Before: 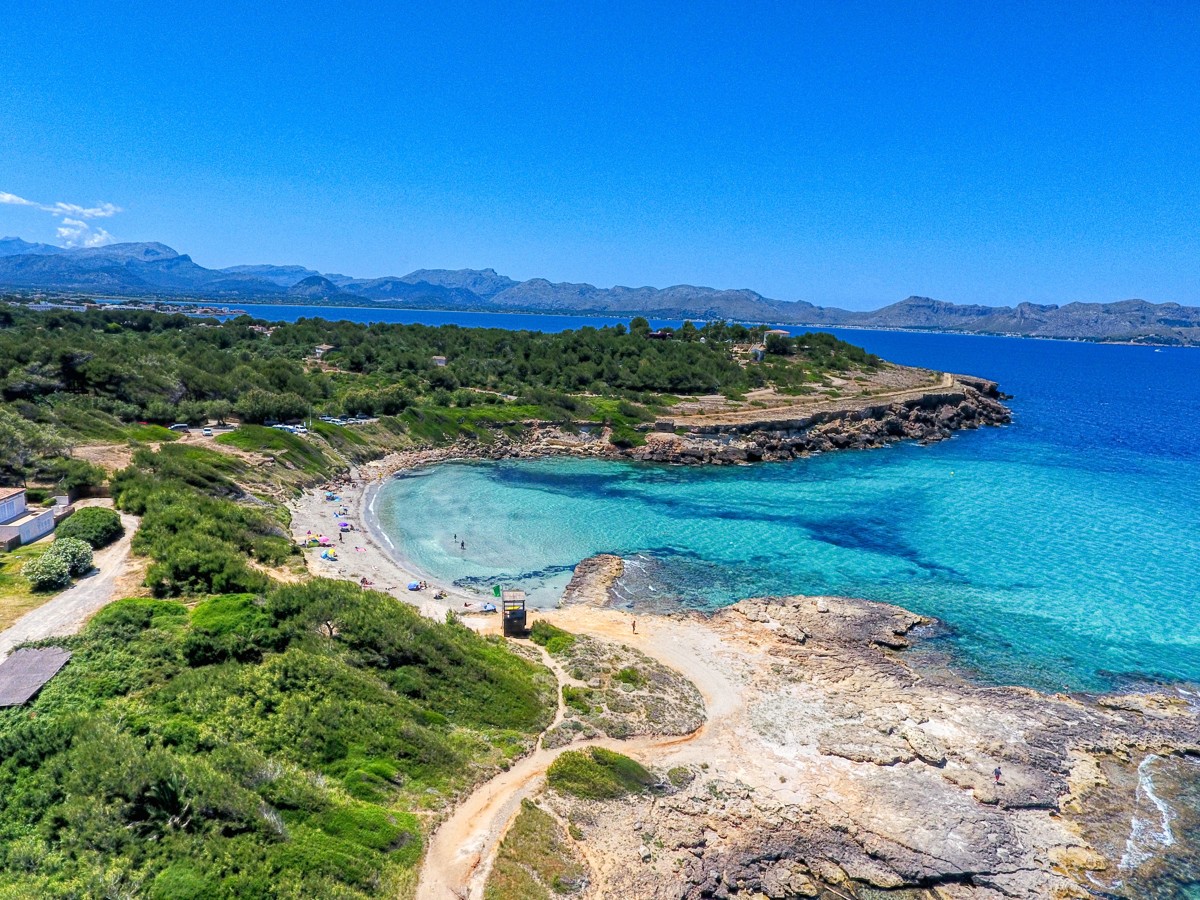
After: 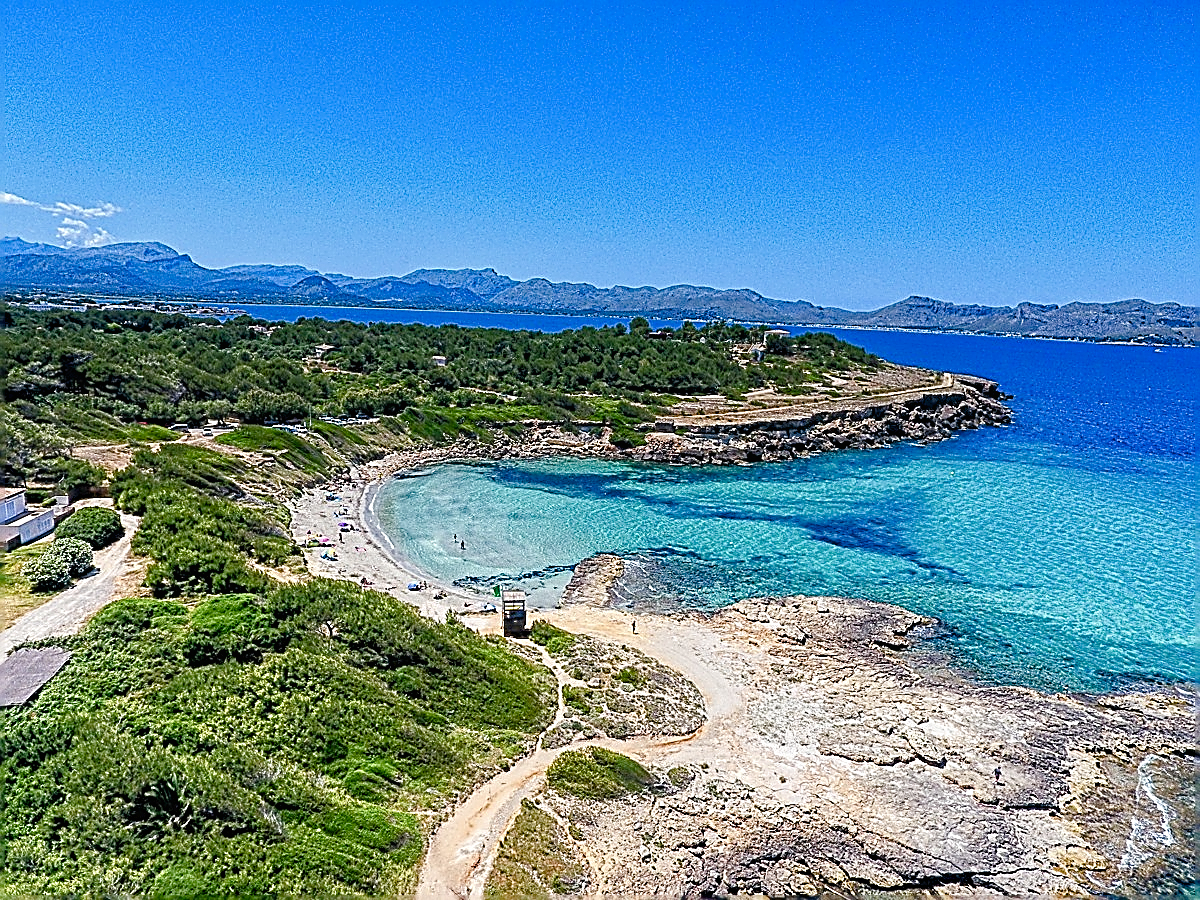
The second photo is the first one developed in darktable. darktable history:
color balance rgb: perceptual saturation grading › global saturation 20%, perceptual saturation grading › highlights -50%, perceptual saturation grading › shadows 30%
tone equalizer: on, module defaults
sharpen: amount 2
local contrast: mode bilateral grid, contrast 100, coarseness 100, detail 91%, midtone range 0.2
